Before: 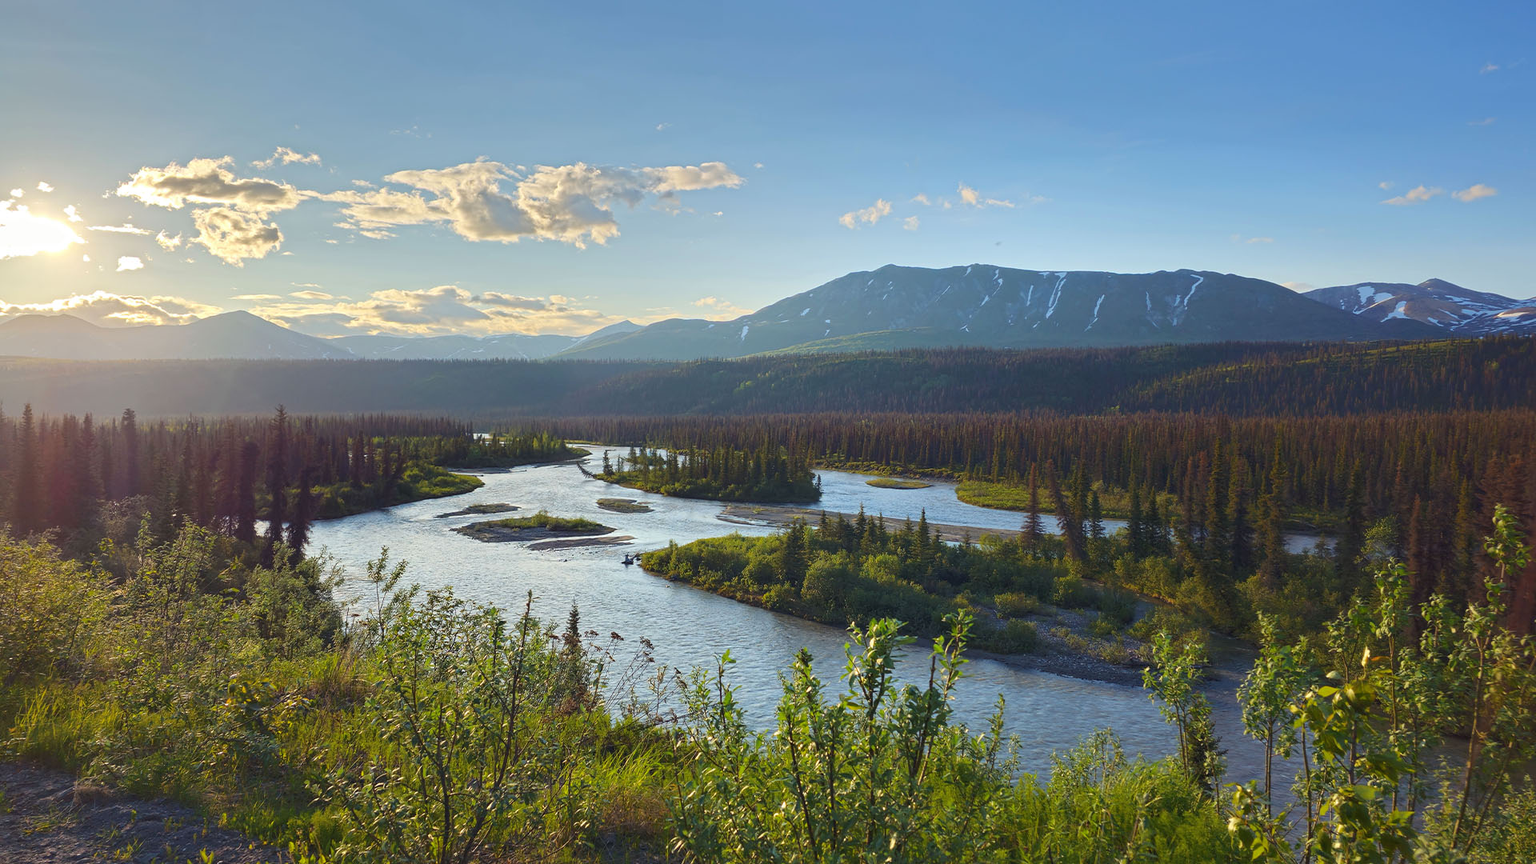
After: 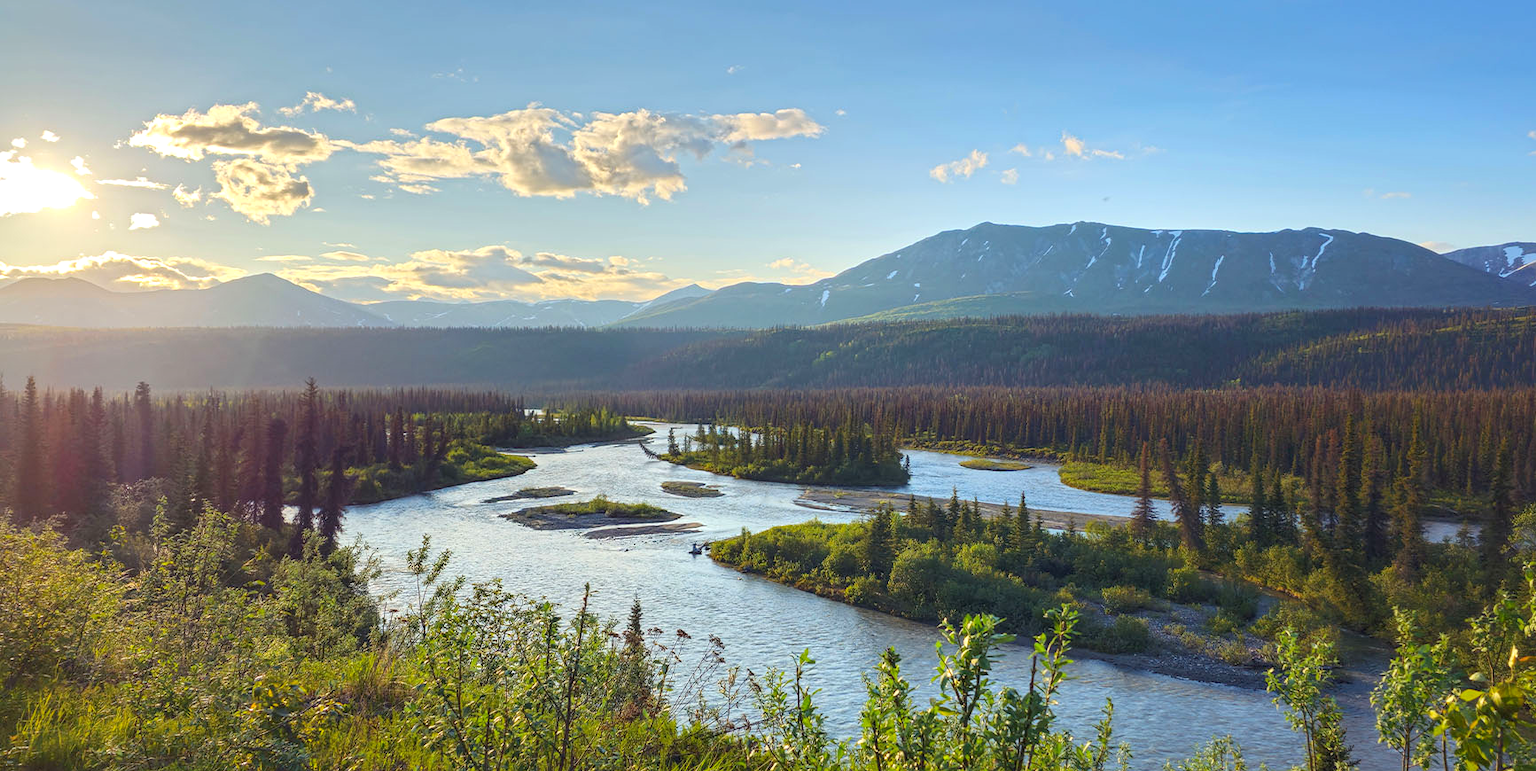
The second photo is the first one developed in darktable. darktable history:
contrast brightness saturation: contrast 0.07, brightness 0.08, saturation 0.18
tone equalizer: on, module defaults
rgb levels: preserve colors max RGB
crop: top 7.49%, right 9.717%, bottom 11.943%
local contrast: on, module defaults
